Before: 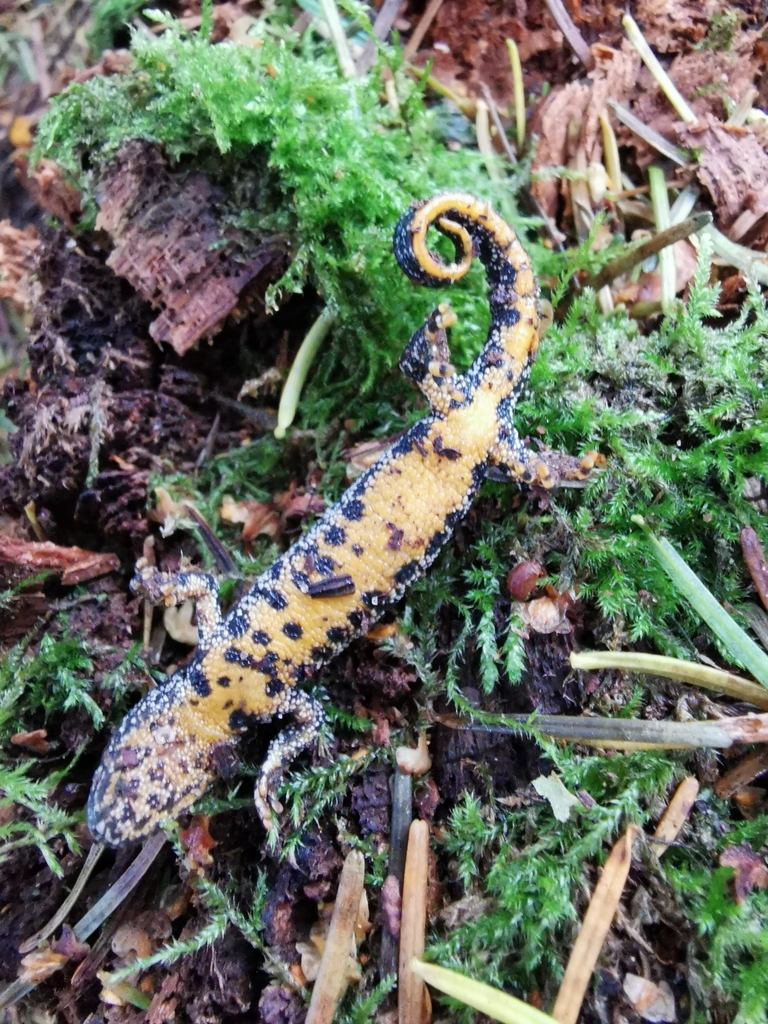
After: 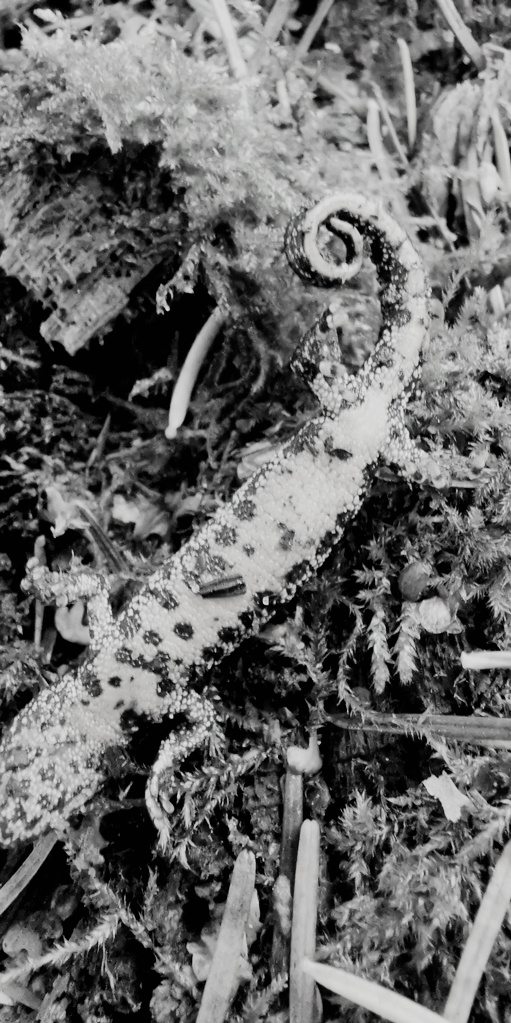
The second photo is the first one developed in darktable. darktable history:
shadows and highlights: shadows 33.29, highlights -47.23, compress 49.83%, soften with gaussian
crop and rotate: left 14.299%, right 19.064%
filmic rgb: black relative exposure -5.1 EV, white relative exposure 3.51 EV, hardness 3.17, contrast 1.196, highlights saturation mix -48.89%, color science v5 (2021), contrast in shadows safe, contrast in highlights safe
